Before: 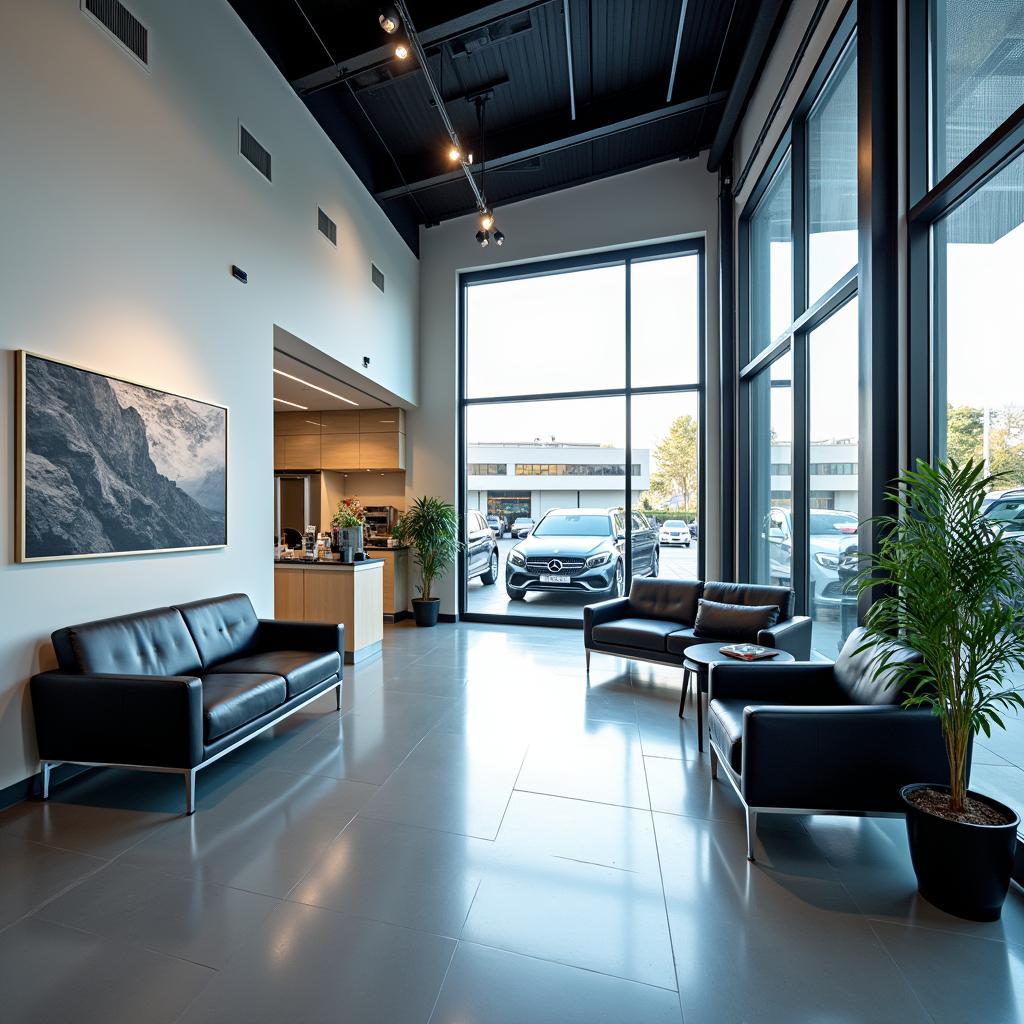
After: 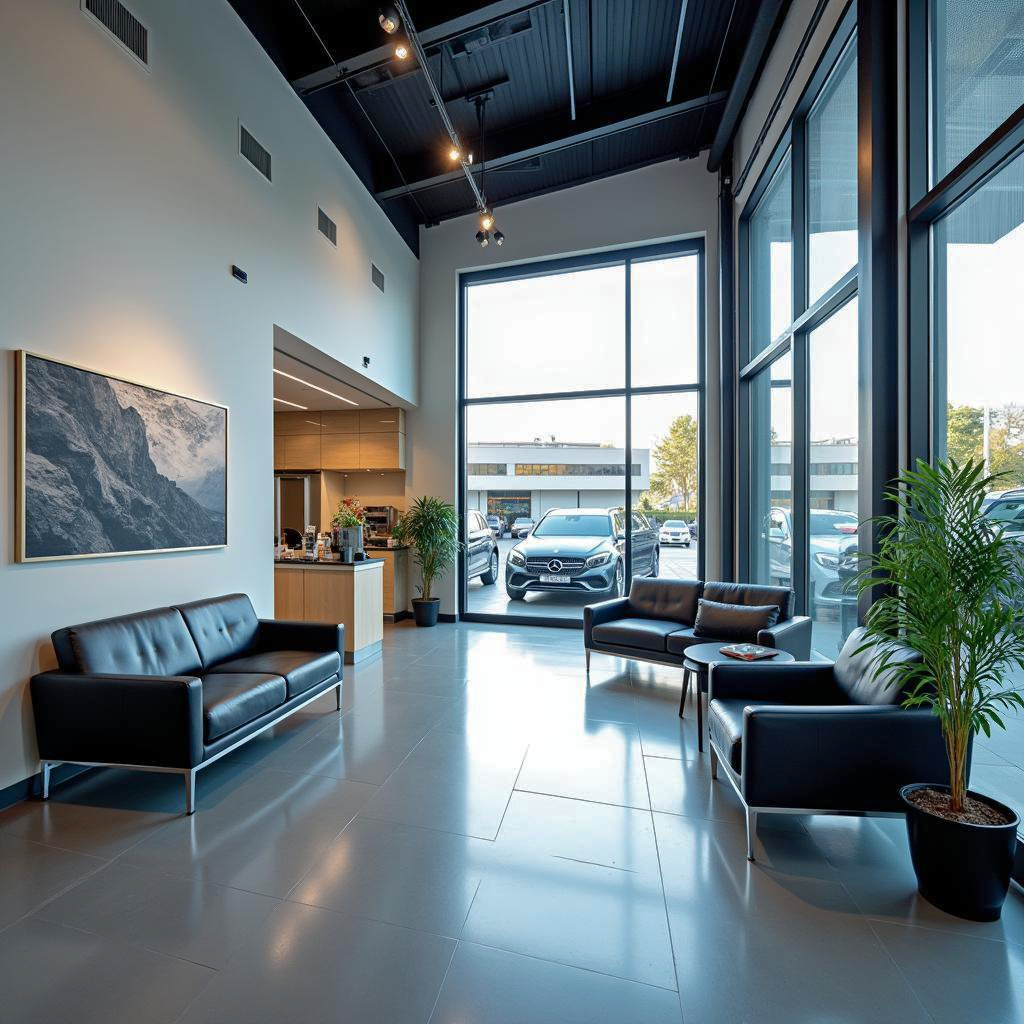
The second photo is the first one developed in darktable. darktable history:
shadows and highlights: highlights -60.11
